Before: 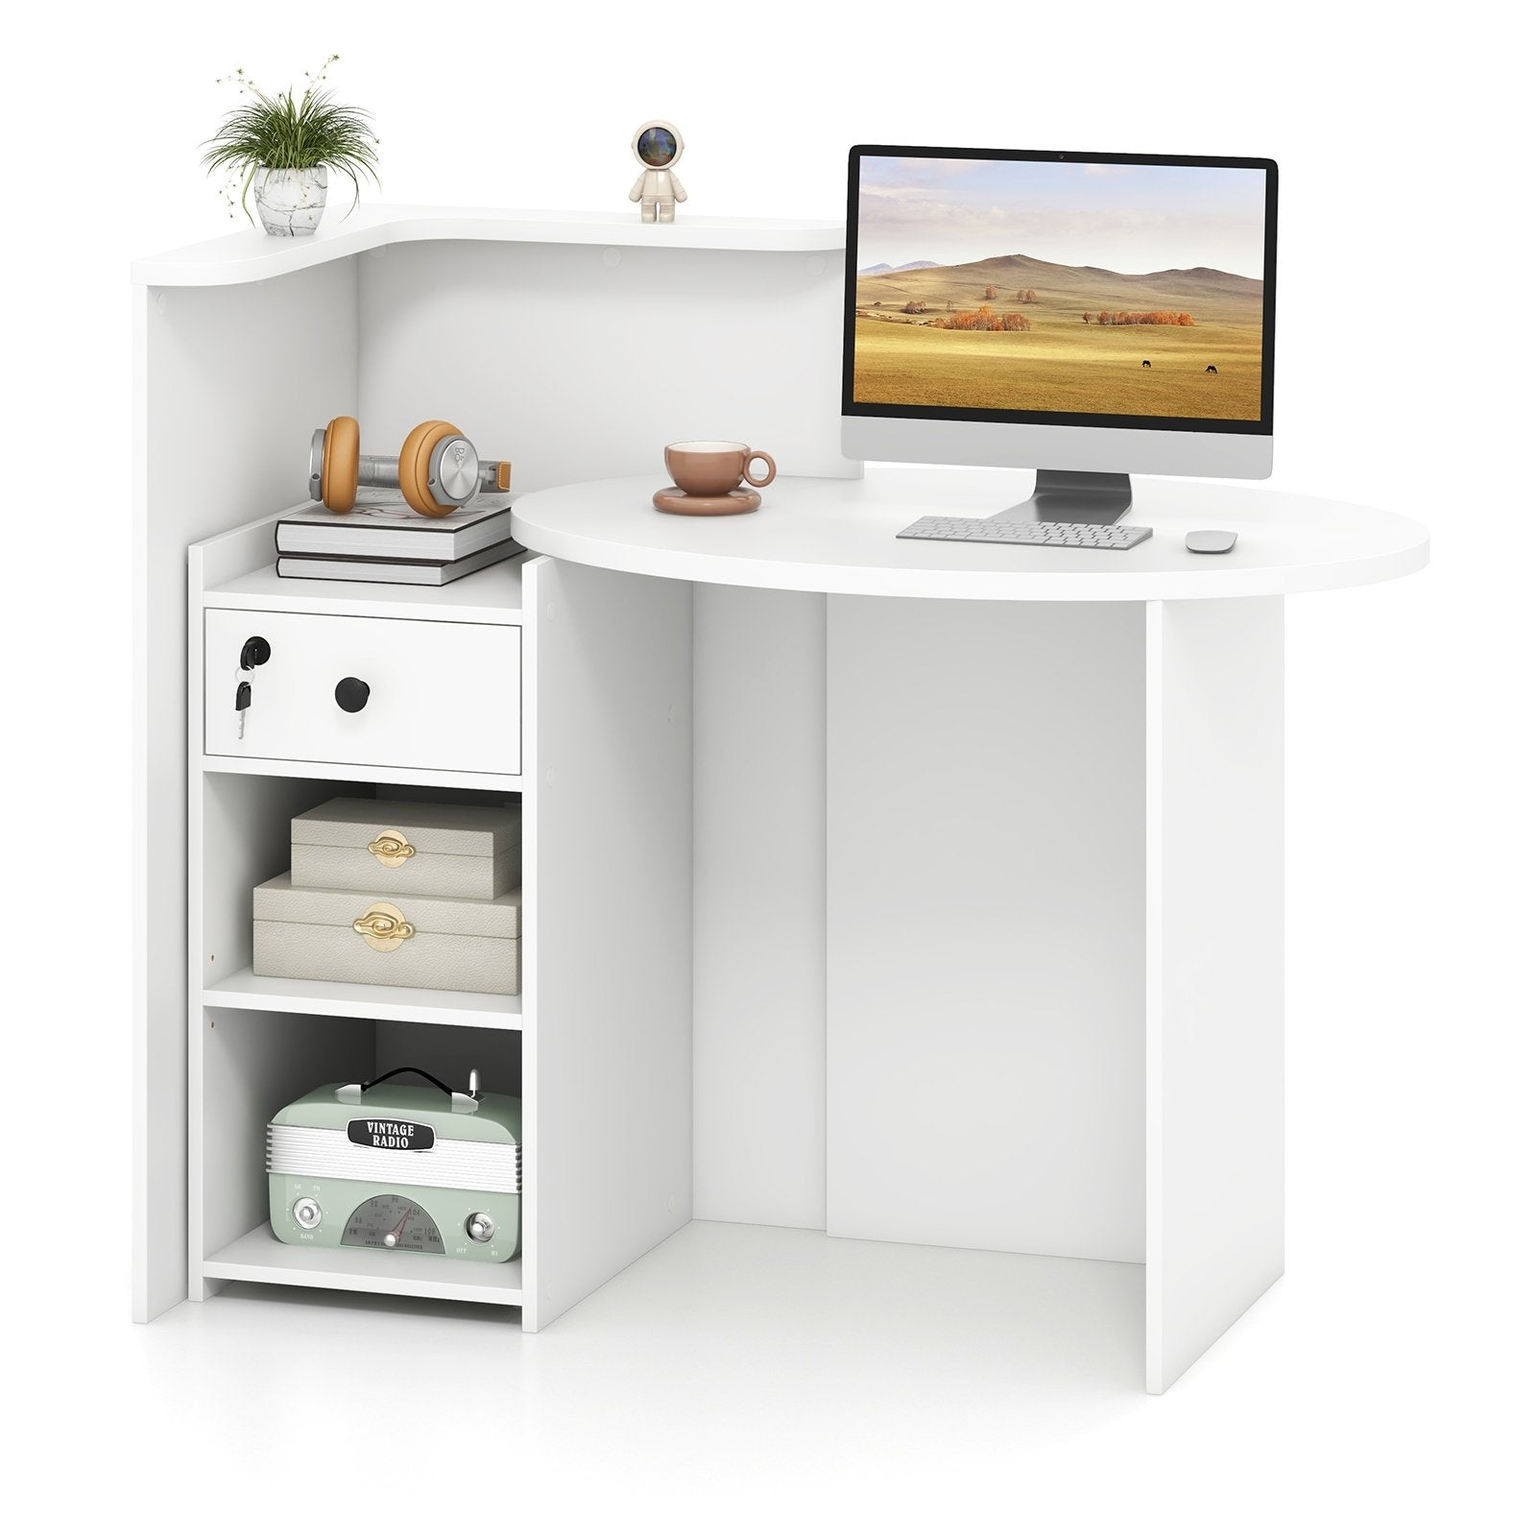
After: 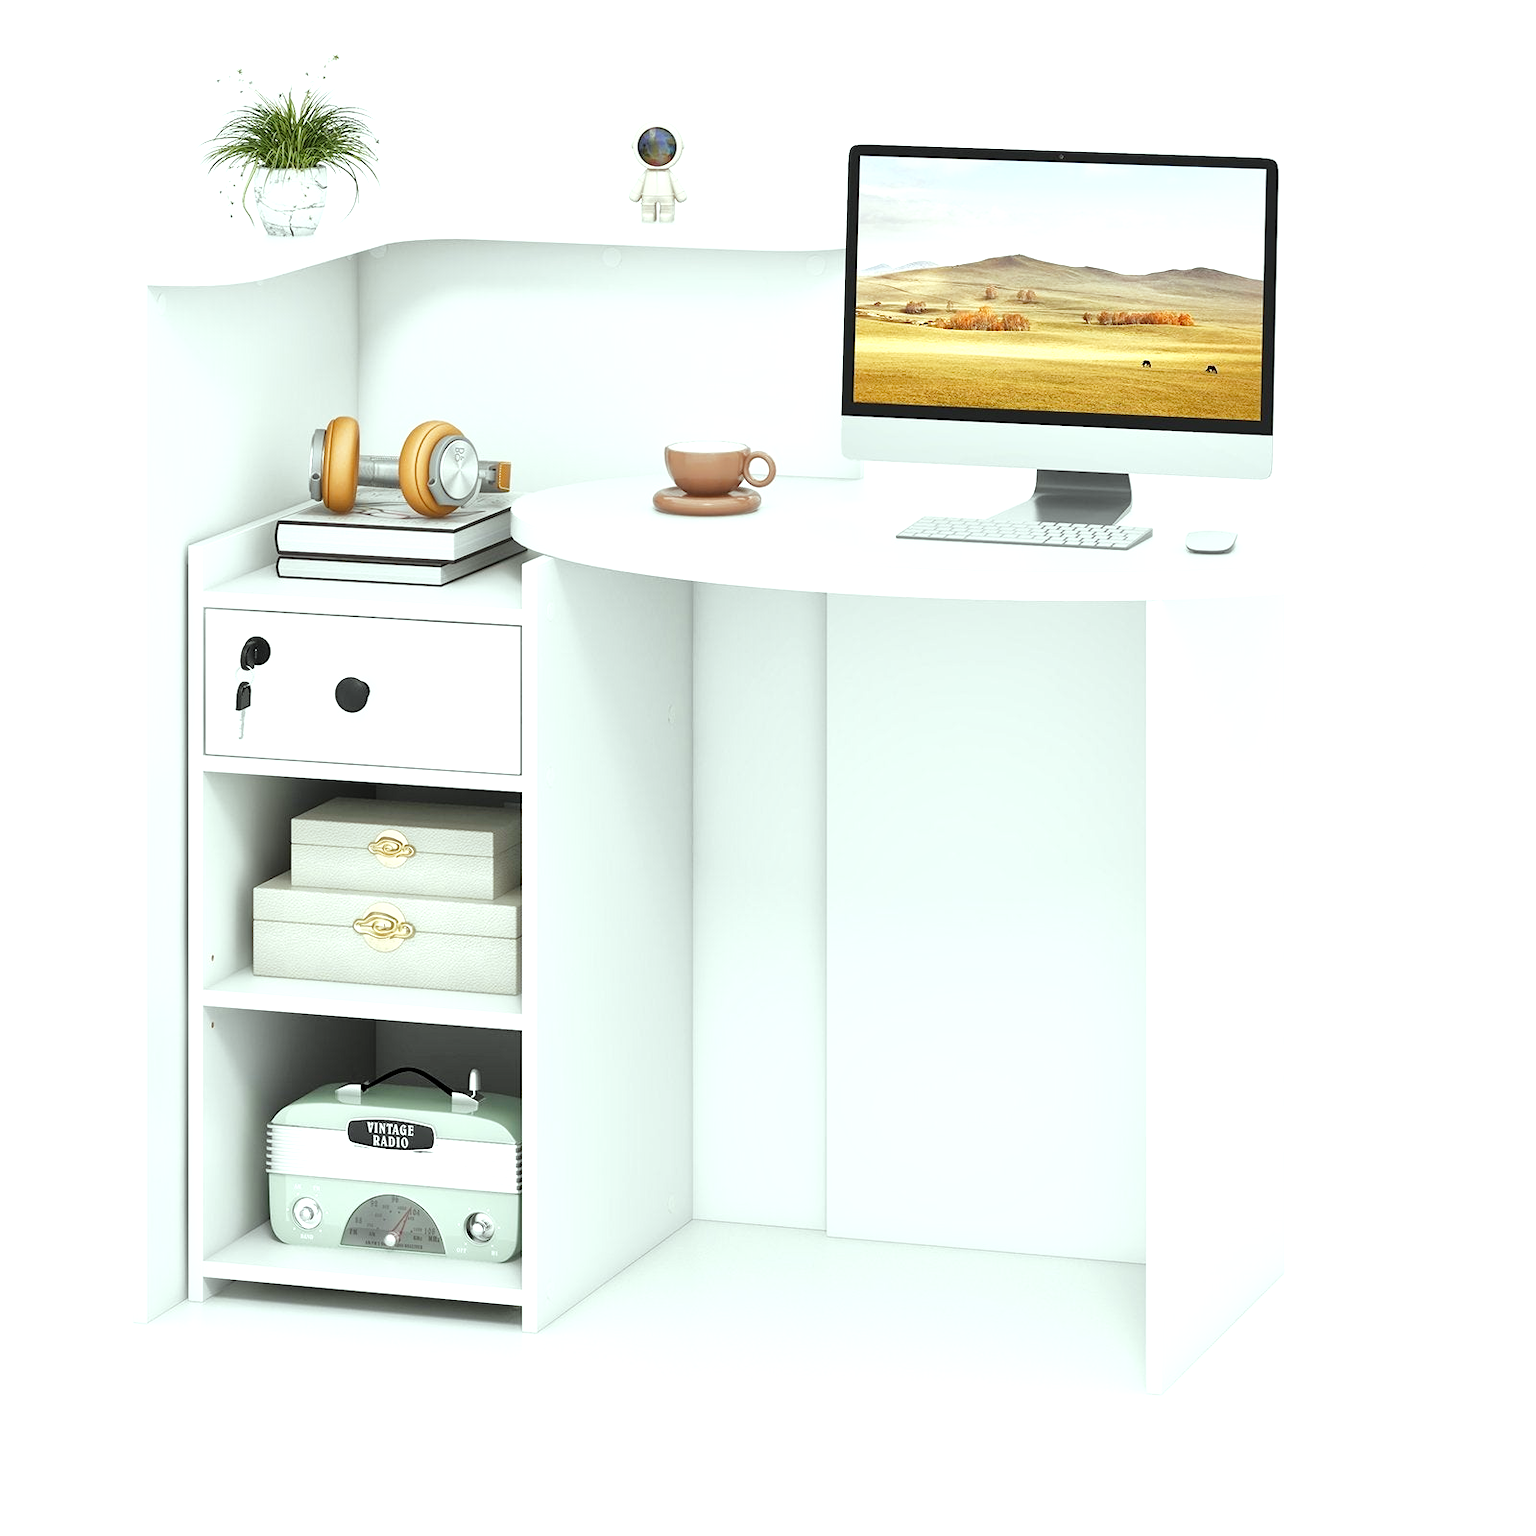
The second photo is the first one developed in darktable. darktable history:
color correction: highlights a* -6.8, highlights b* 0.605
tone curve: curves: ch0 [(0, 0.011) (0.139, 0.106) (0.295, 0.271) (0.499, 0.523) (0.739, 0.782) (0.857, 0.879) (1, 0.967)]; ch1 [(0, 0) (0.272, 0.249) (0.39, 0.379) (0.469, 0.456) (0.495, 0.497) (0.524, 0.53) (0.588, 0.62) (0.725, 0.779) (1, 1)]; ch2 [(0, 0) (0.125, 0.089) (0.35, 0.317) (0.437, 0.42) (0.502, 0.499) (0.533, 0.553) (0.599, 0.638) (1, 1)], preserve colors none
tone equalizer: edges refinement/feathering 500, mask exposure compensation -1.57 EV, preserve details no
local contrast: mode bilateral grid, contrast 20, coarseness 51, detail 162%, midtone range 0.2
exposure: black level correction 0, exposure 0.7 EV, compensate highlight preservation false
